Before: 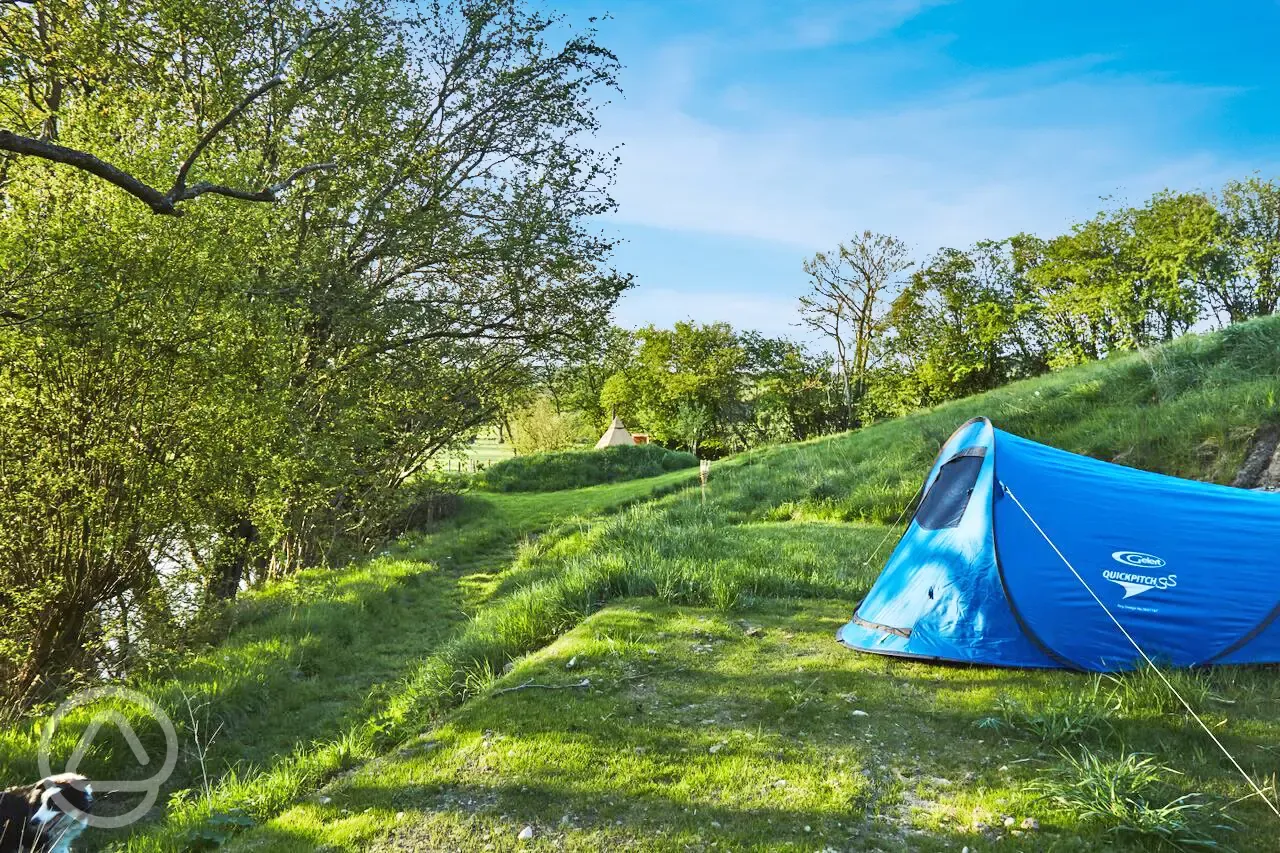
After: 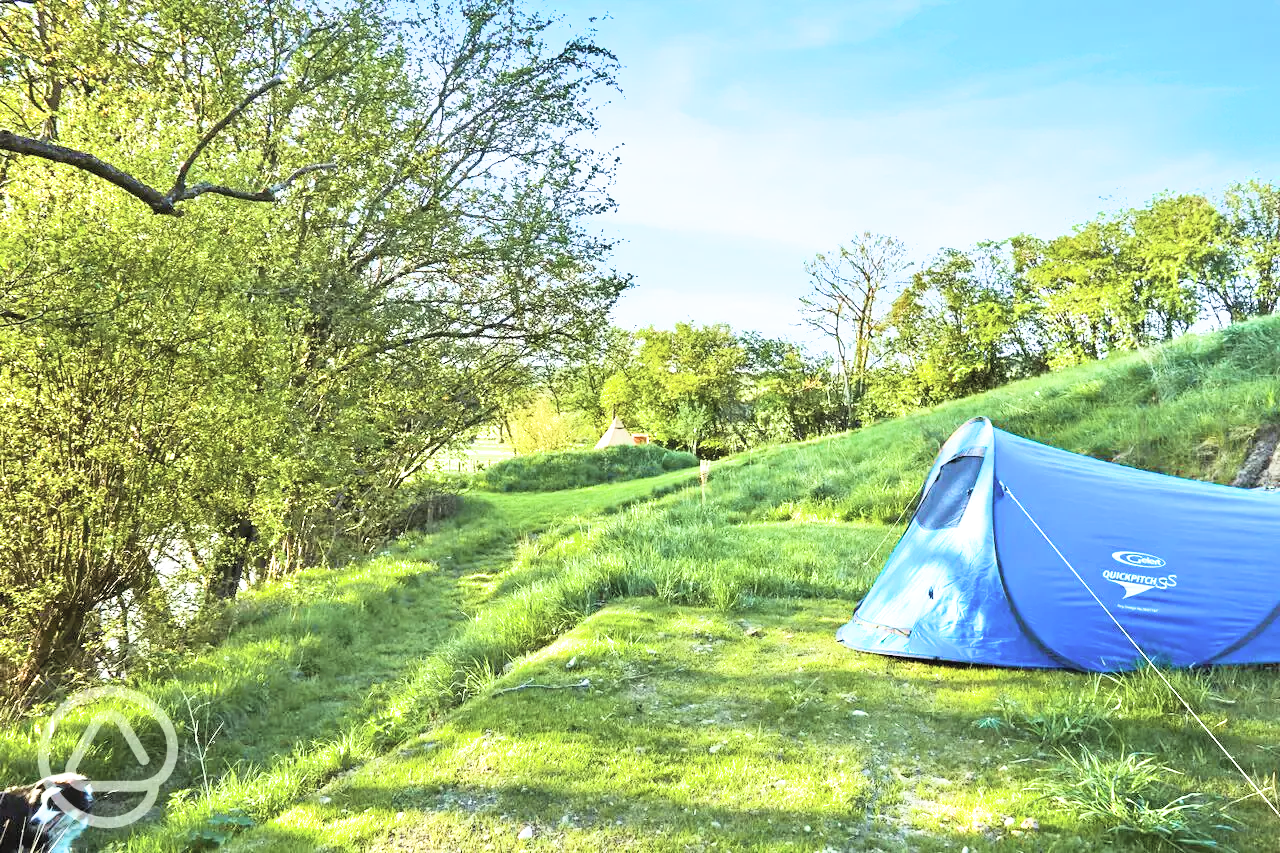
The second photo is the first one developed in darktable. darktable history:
contrast brightness saturation: contrast 0.145, brightness 0.228
velvia: on, module defaults
exposure: exposure 0.772 EV, compensate exposure bias true, compensate highlight preservation false
filmic rgb: middle gray luminance 21.83%, black relative exposure -14.03 EV, white relative exposure 2.95 EV, target black luminance 0%, hardness 8.8, latitude 59.95%, contrast 1.207, highlights saturation mix 6.38%, shadows ↔ highlights balance 42.42%
